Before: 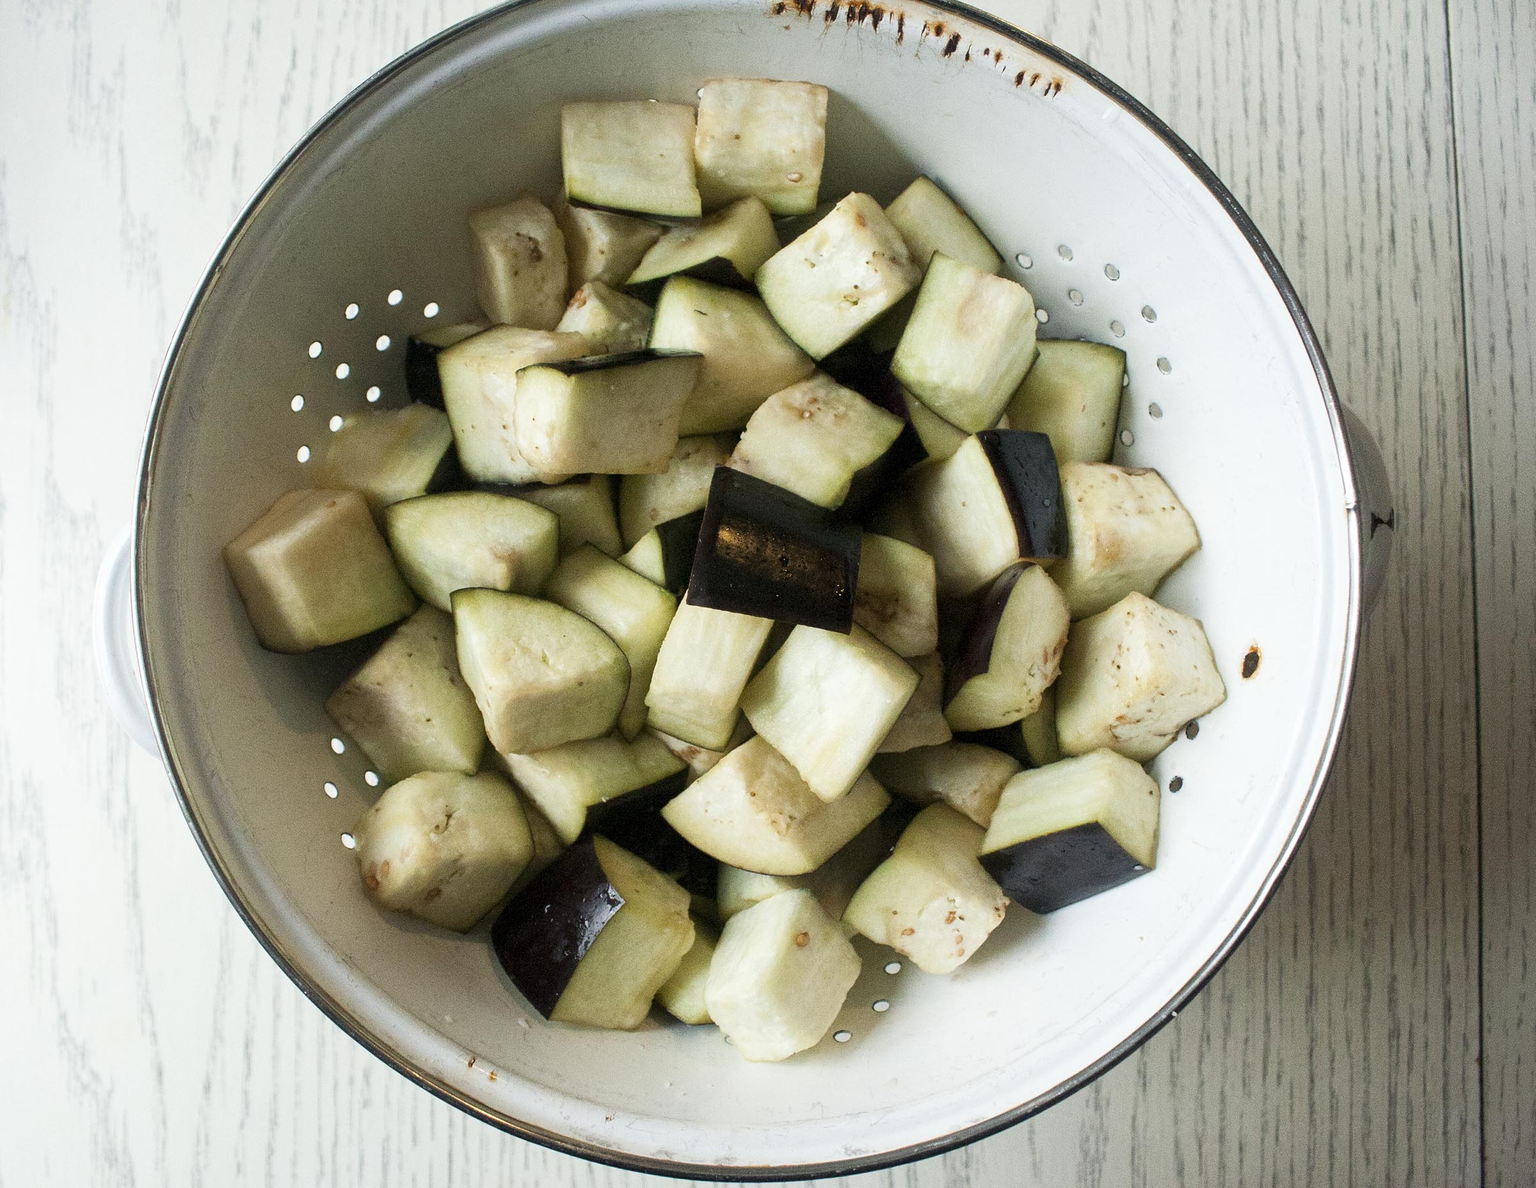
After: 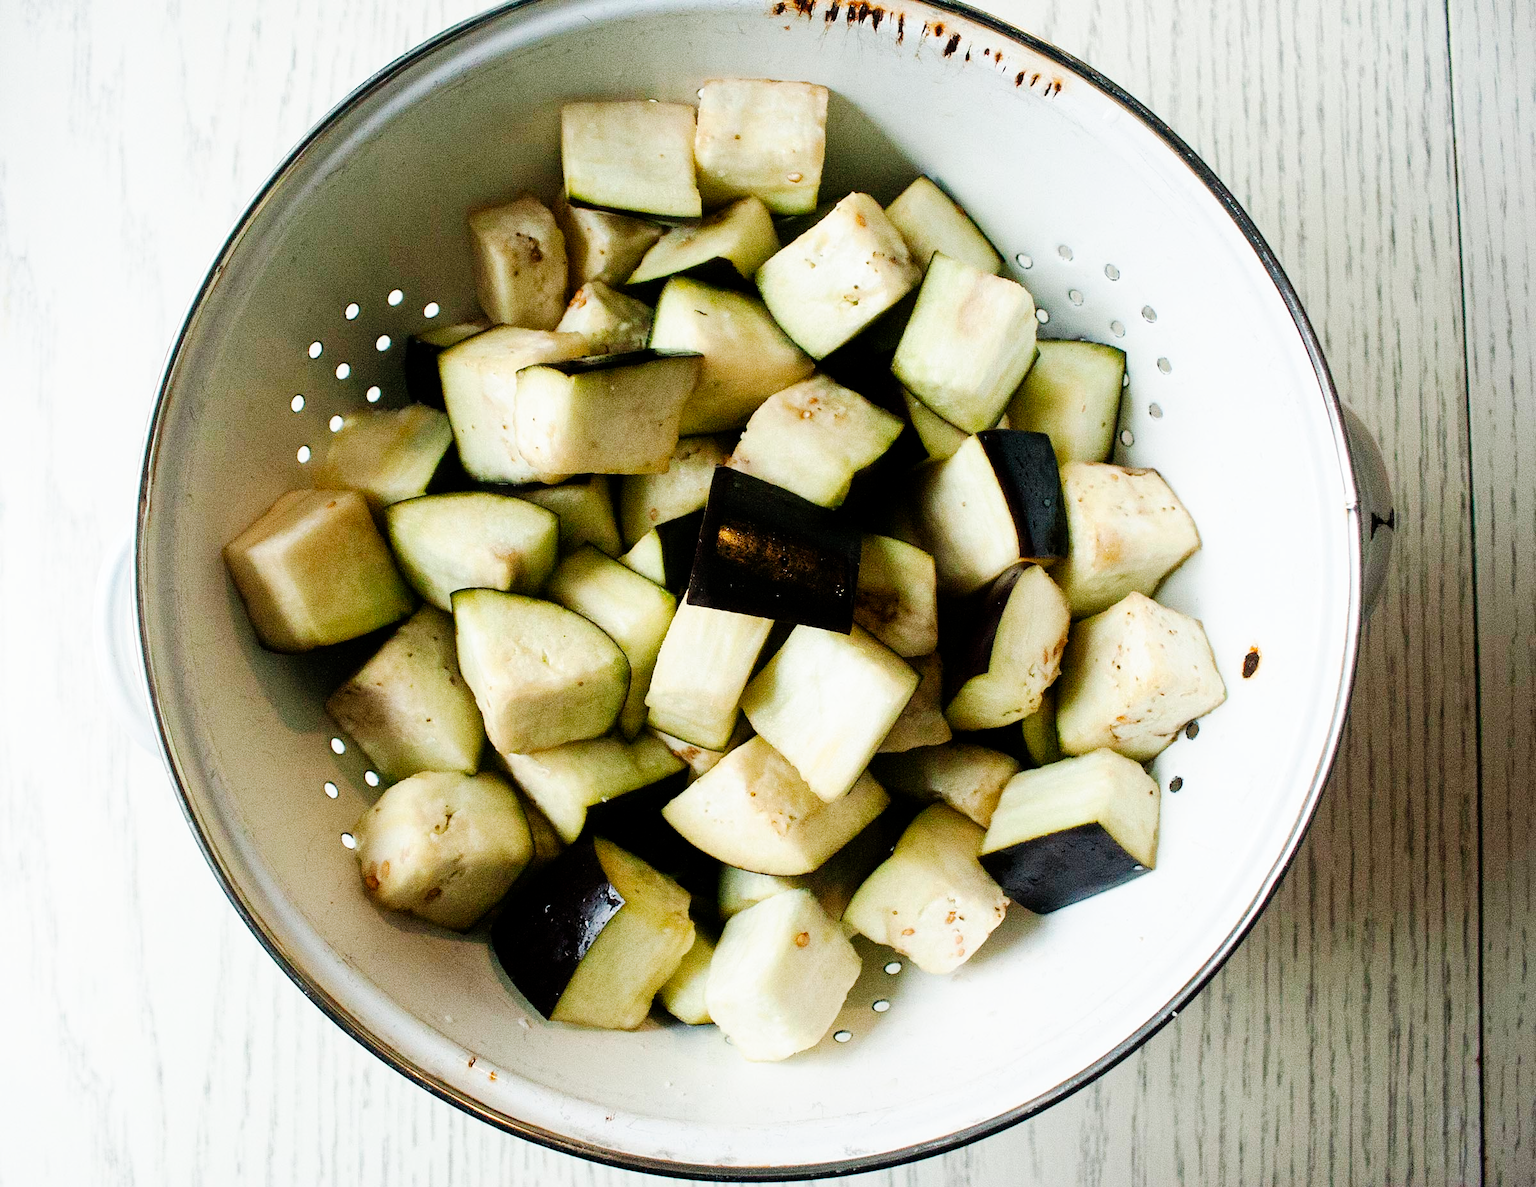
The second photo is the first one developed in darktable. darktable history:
tone curve: curves: ch0 [(0, 0) (0.003, 0) (0.011, 0.001) (0.025, 0.003) (0.044, 0.005) (0.069, 0.011) (0.1, 0.021) (0.136, 0.035) (0.177, 0.079) (0.224, 0.134) (0.277, 0.219) (0.335, 0.315) (0.399, 0.42) (0.468, 0.529) (0.543, 0.636) (0.623, 0.727) (0.709, 0.805) (0.801, 0.88) (0.898, 0.957) (1, 1)], preserve colors none
color correction: saturation 0.98
